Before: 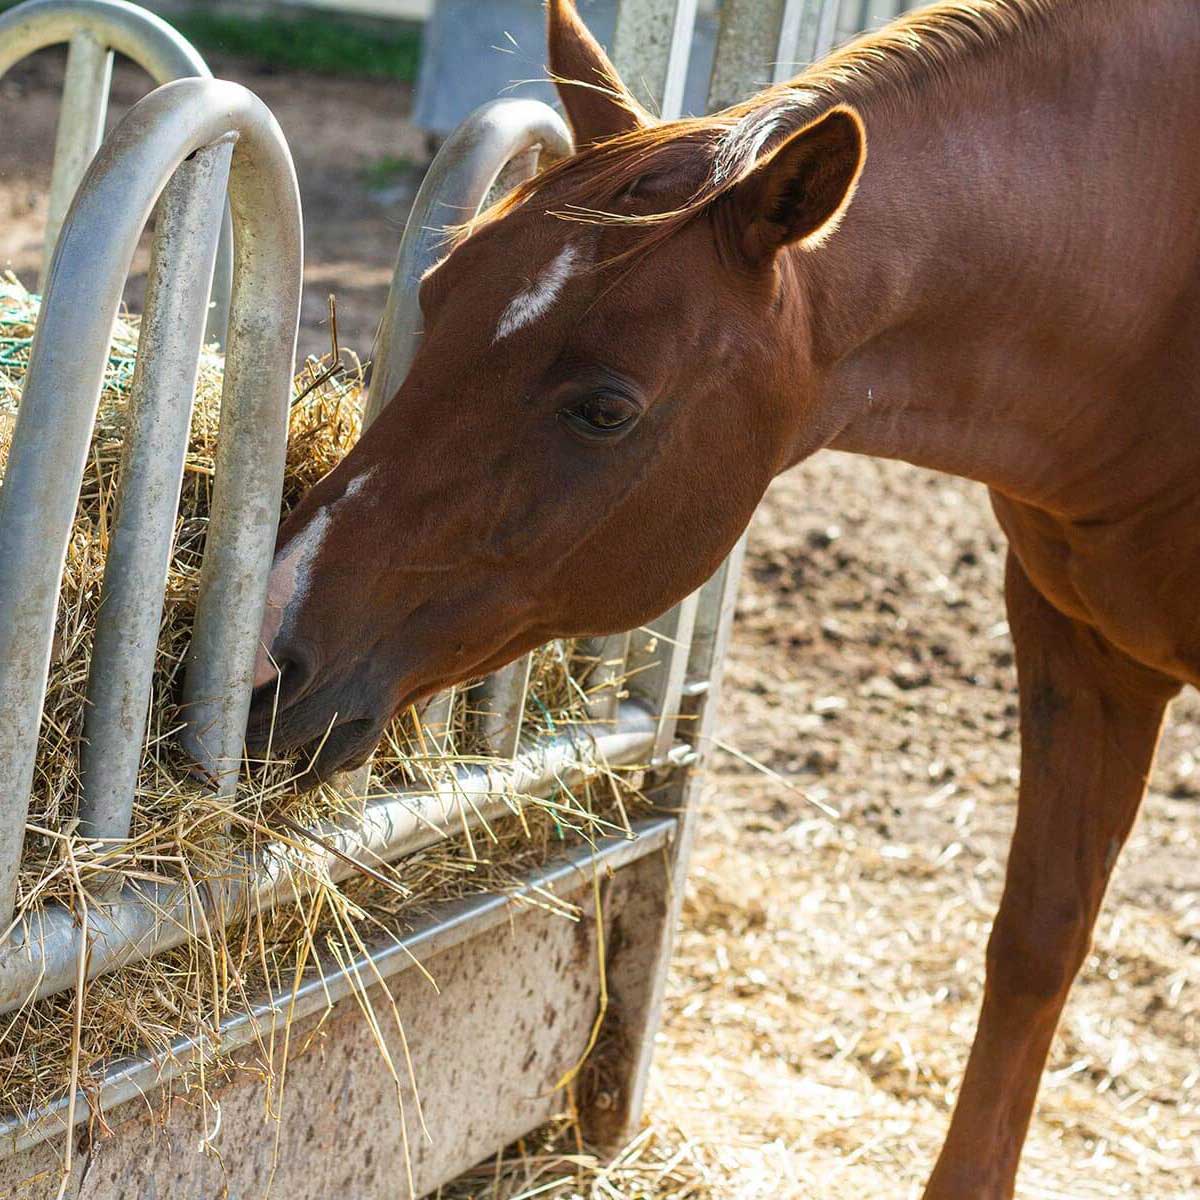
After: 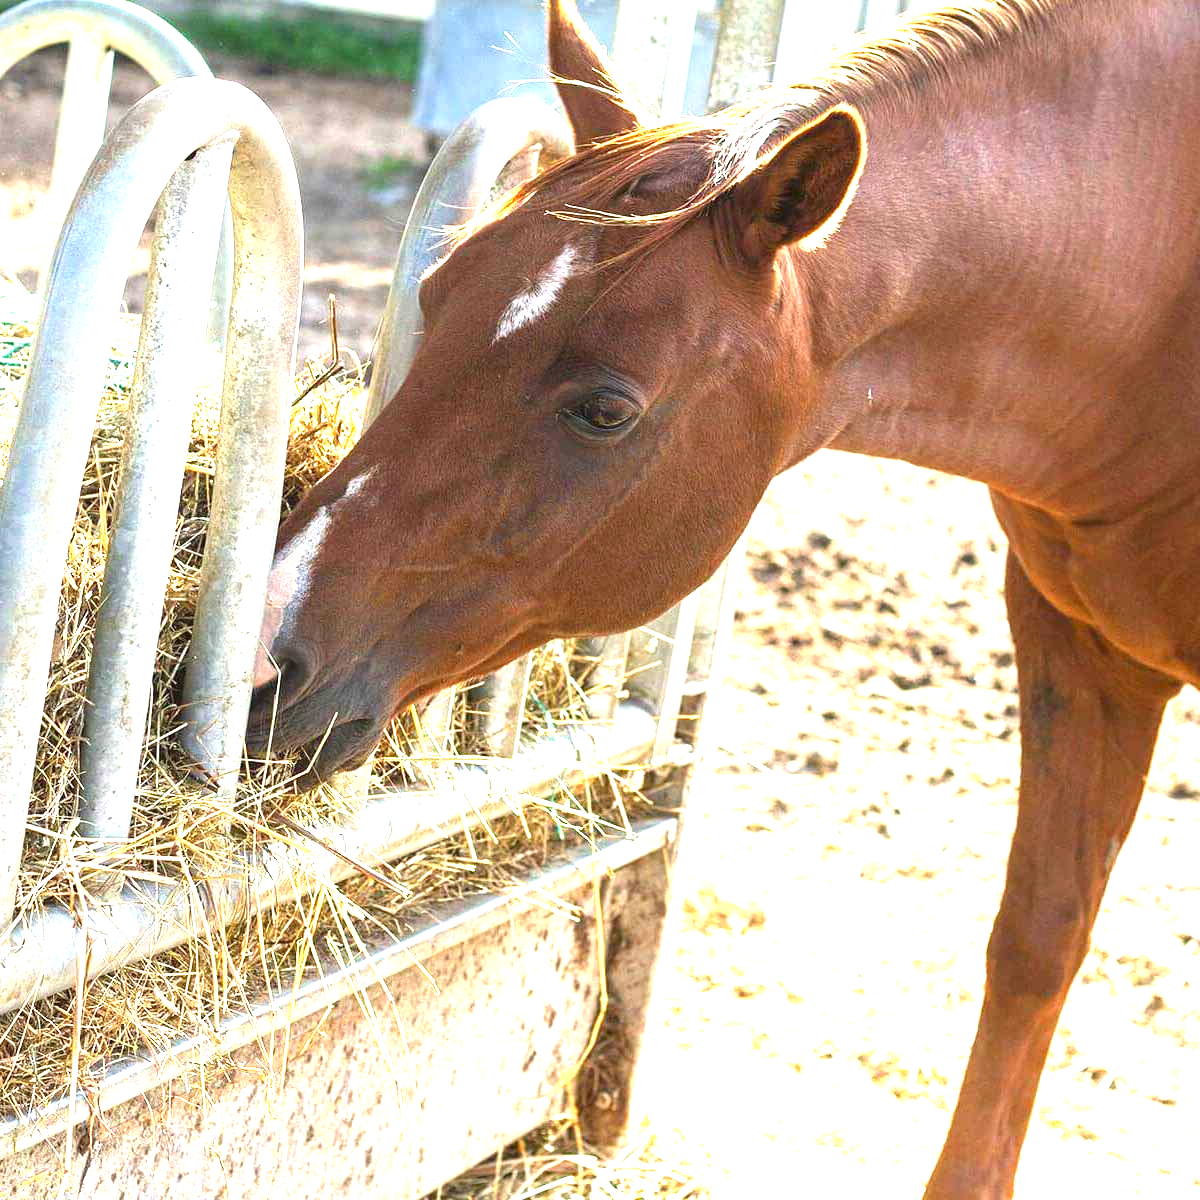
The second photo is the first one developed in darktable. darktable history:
exposure: black level correction 0, exposure 1.744 EV, compensate highlight preservation false
